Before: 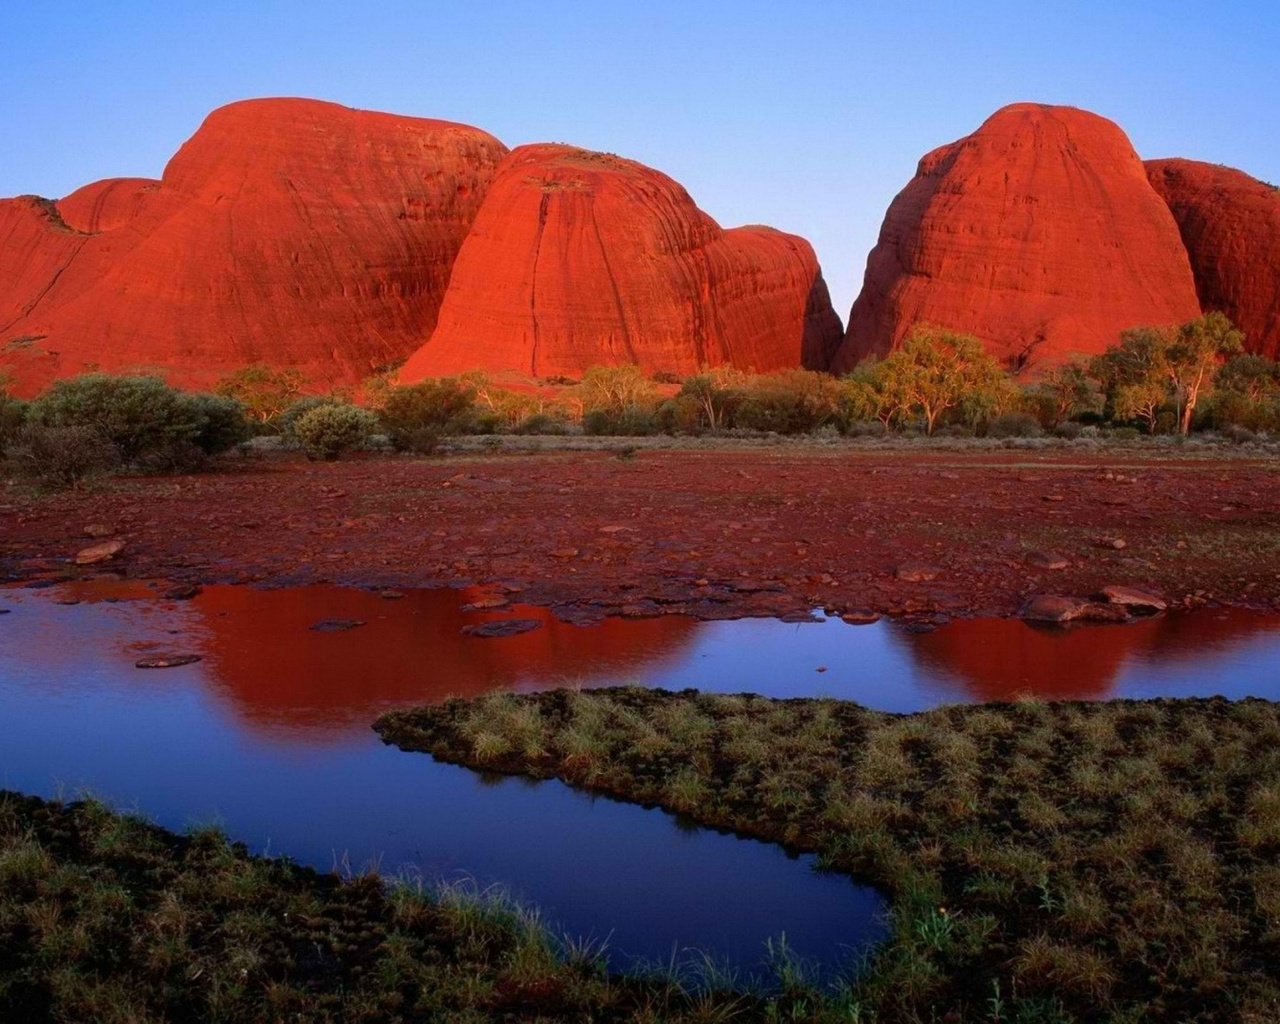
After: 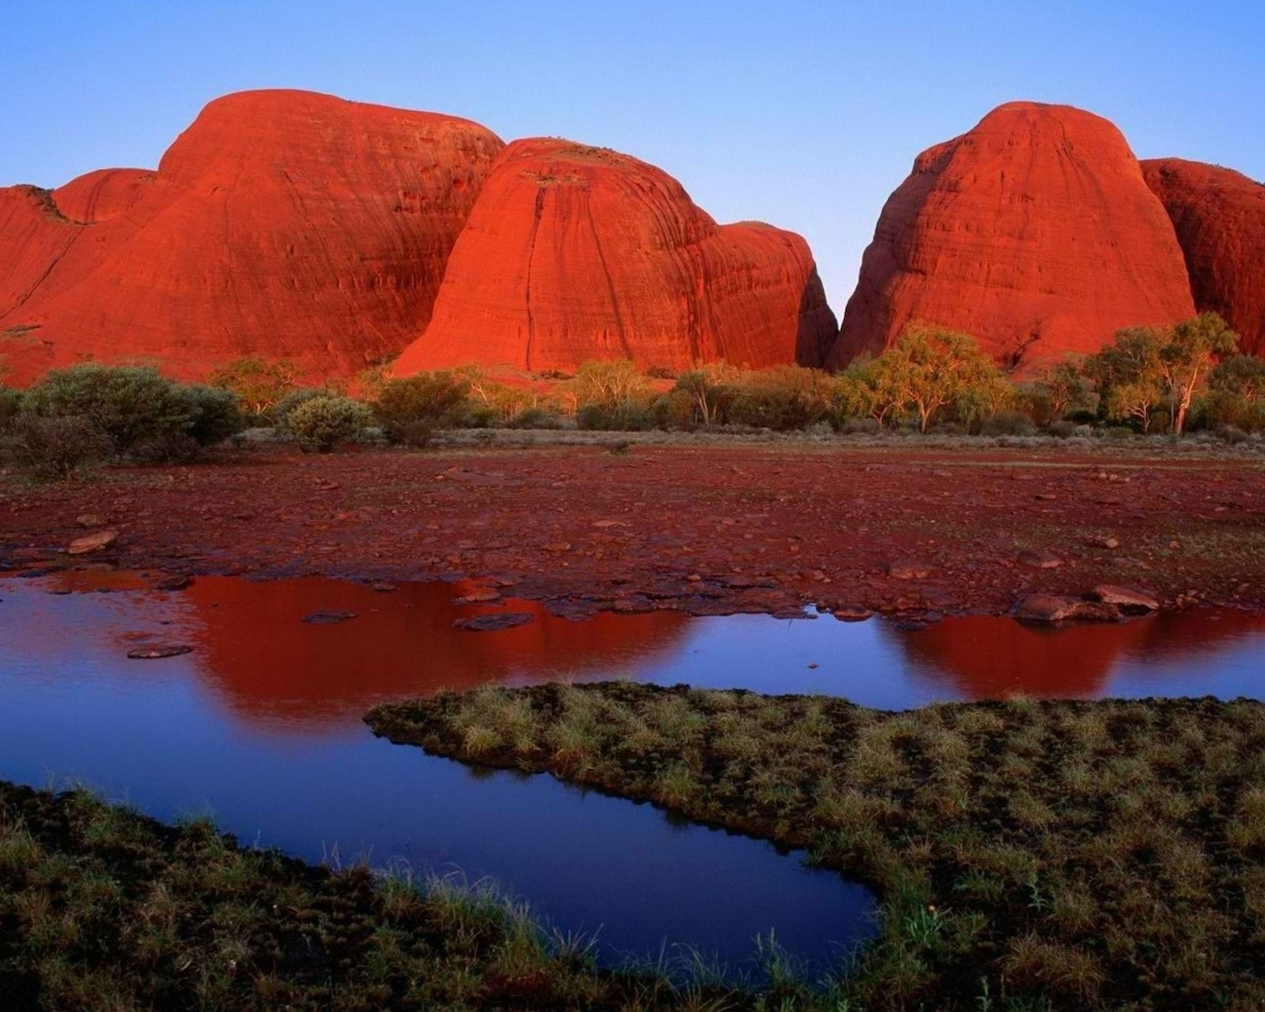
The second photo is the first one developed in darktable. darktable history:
crop and rotate: angle -0.521°
